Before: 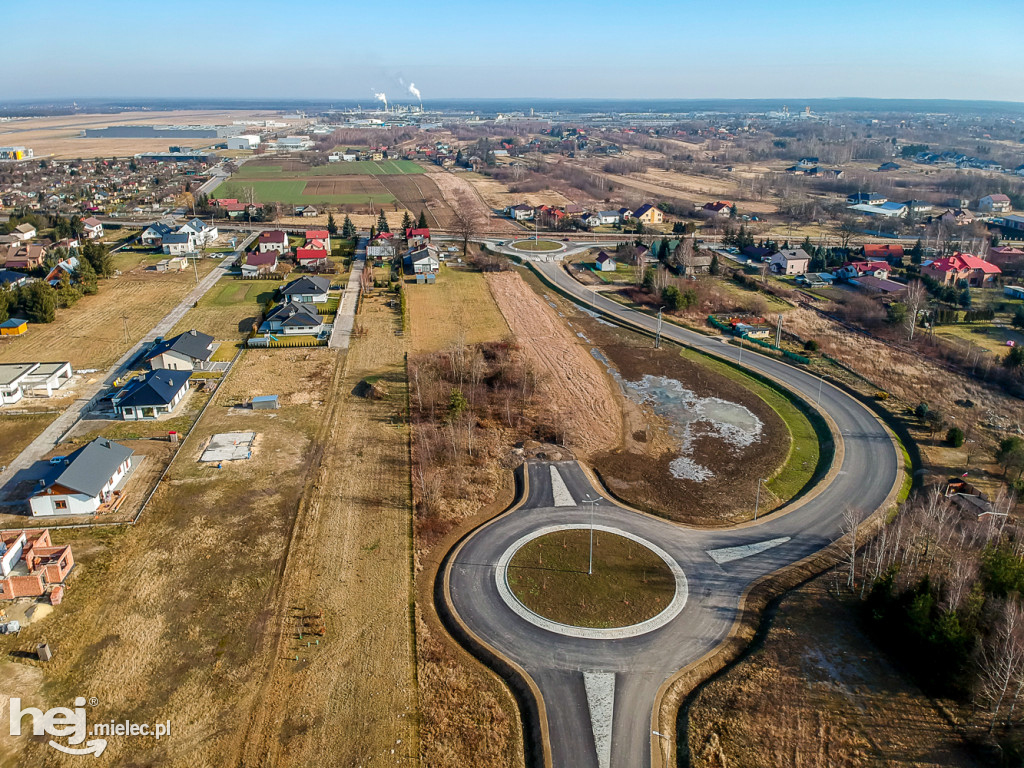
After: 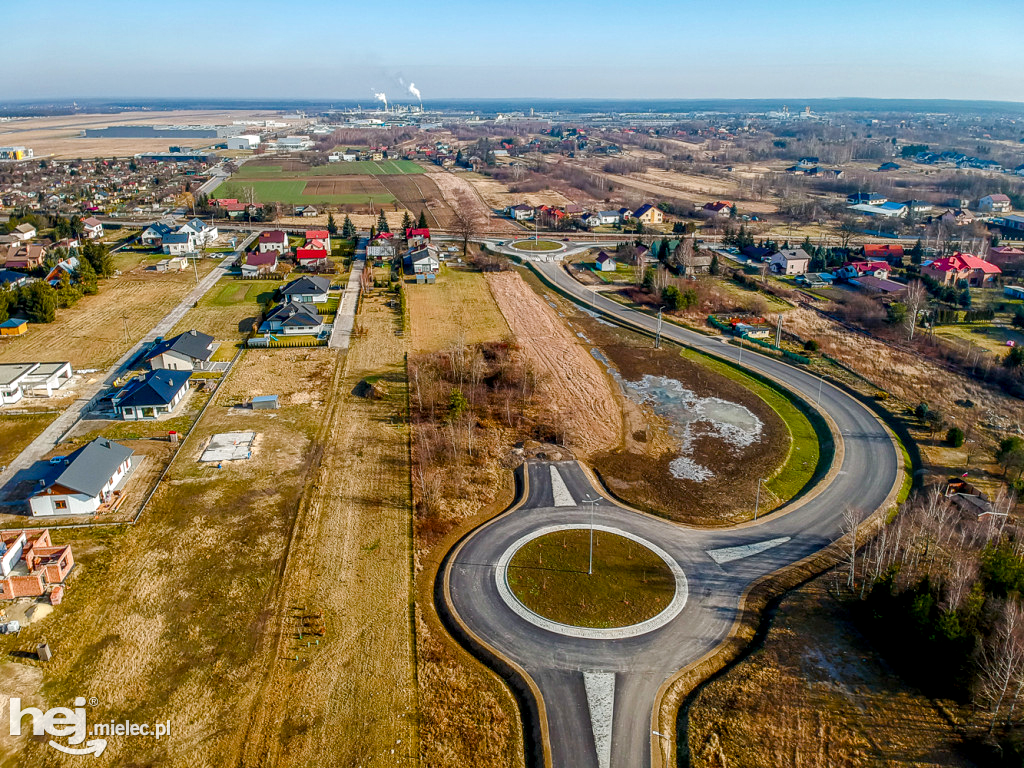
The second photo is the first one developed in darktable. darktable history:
local contrast: on, module defaults
color balance rgb: linear chroma grading › global chroma 14.454%, perceptual saturation grading › global saturation 0.087%, perceptual saturation grading › highlights -17.03%, perceptual saturation grading › mid-tones 33.713%, perceptual saturation grading › shadows 50.289%, global vibrance -24.378%
